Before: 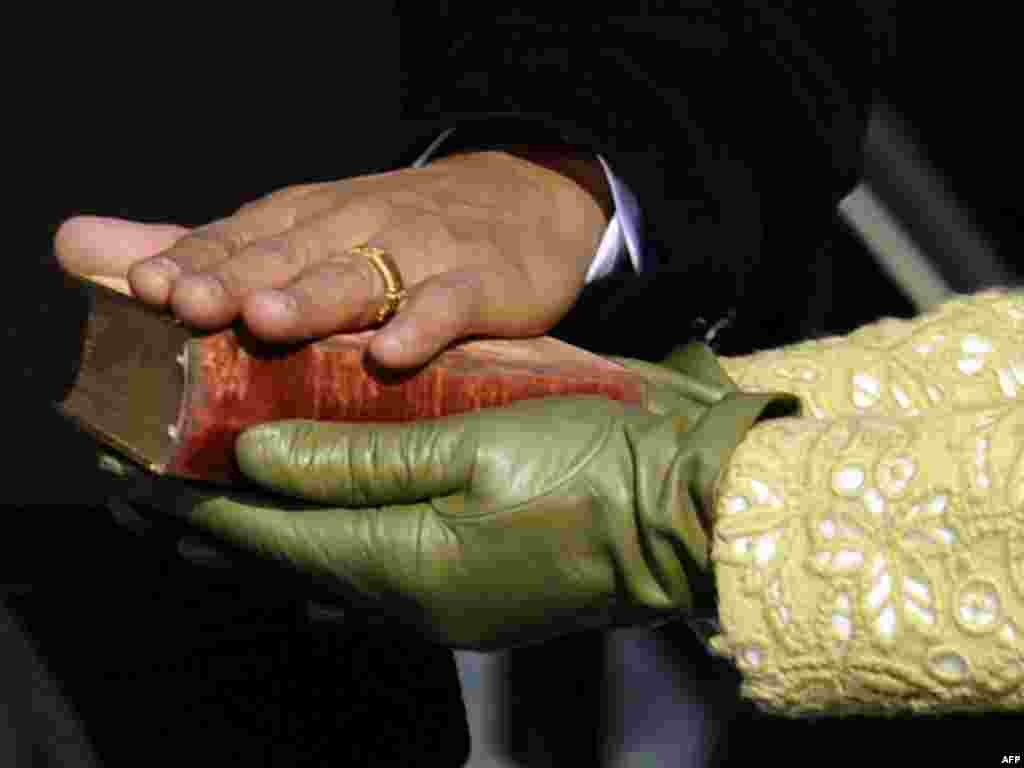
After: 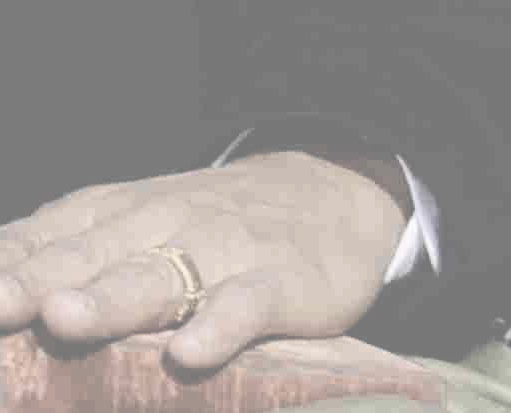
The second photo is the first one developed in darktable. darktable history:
tone equalizer: -8 EV -0.735 EV, -7 EV -0.676 EV, -6 EV -0.604 EV, -5 EV -0.384 EV, -3 EV 0.366 EV, -2 EV 0.6 EV, -1 EV 0.694 EV, +0 EV 0.774 EV, edges refinement/feathering 500, mask exposure compensation -1.57 EV, preserve details no
contrast brightness saturation: contrast -0.338, brightness 0.76, saturation -0.783
crop: left 19.654%, right 30.378%, bottom 46.212%
